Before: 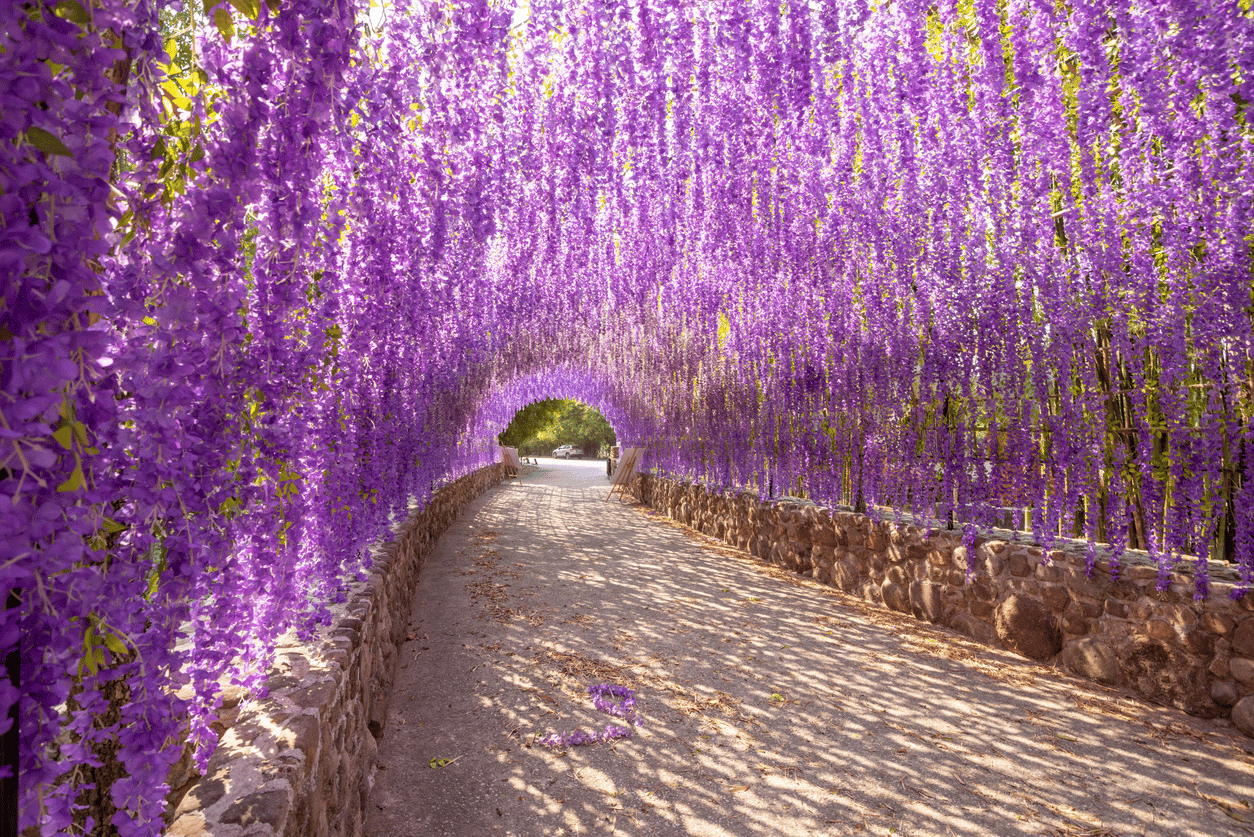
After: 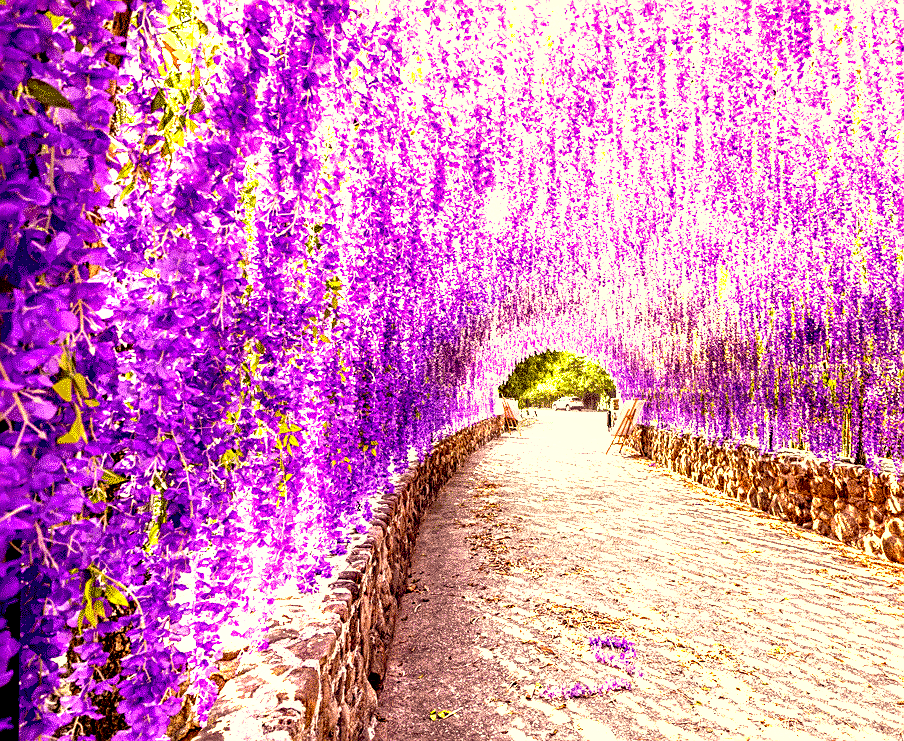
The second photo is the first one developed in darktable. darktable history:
sharpen: on, module defaults
color correction: highlights a* 1.27, highlights b* 17.66
crop: top 5.783%, right 27.861%, bottom 5.608%
tone curve: curves: ch0 [(0, 0) (0.003, 0.01) (0.011, 0.011) (0.025, 0.008) (0.044, 0.007) (0.069, 0.006) (0.1, 0.005) (0.136, 0.015) (0.177, 0.094) (0.224, 0.241) (0.277, 0.369) (0.335, 0.5) (0.399, 0.648) (0.468, 0.811) (0.543, 0.975) (0.623, 0.989) (0.709, 0.989) (0.801, 0.99) (0.898, 0.99) (1, 1)], preserve colors none
local contrast: highlights 60%, shadows 63%, detail 160%
